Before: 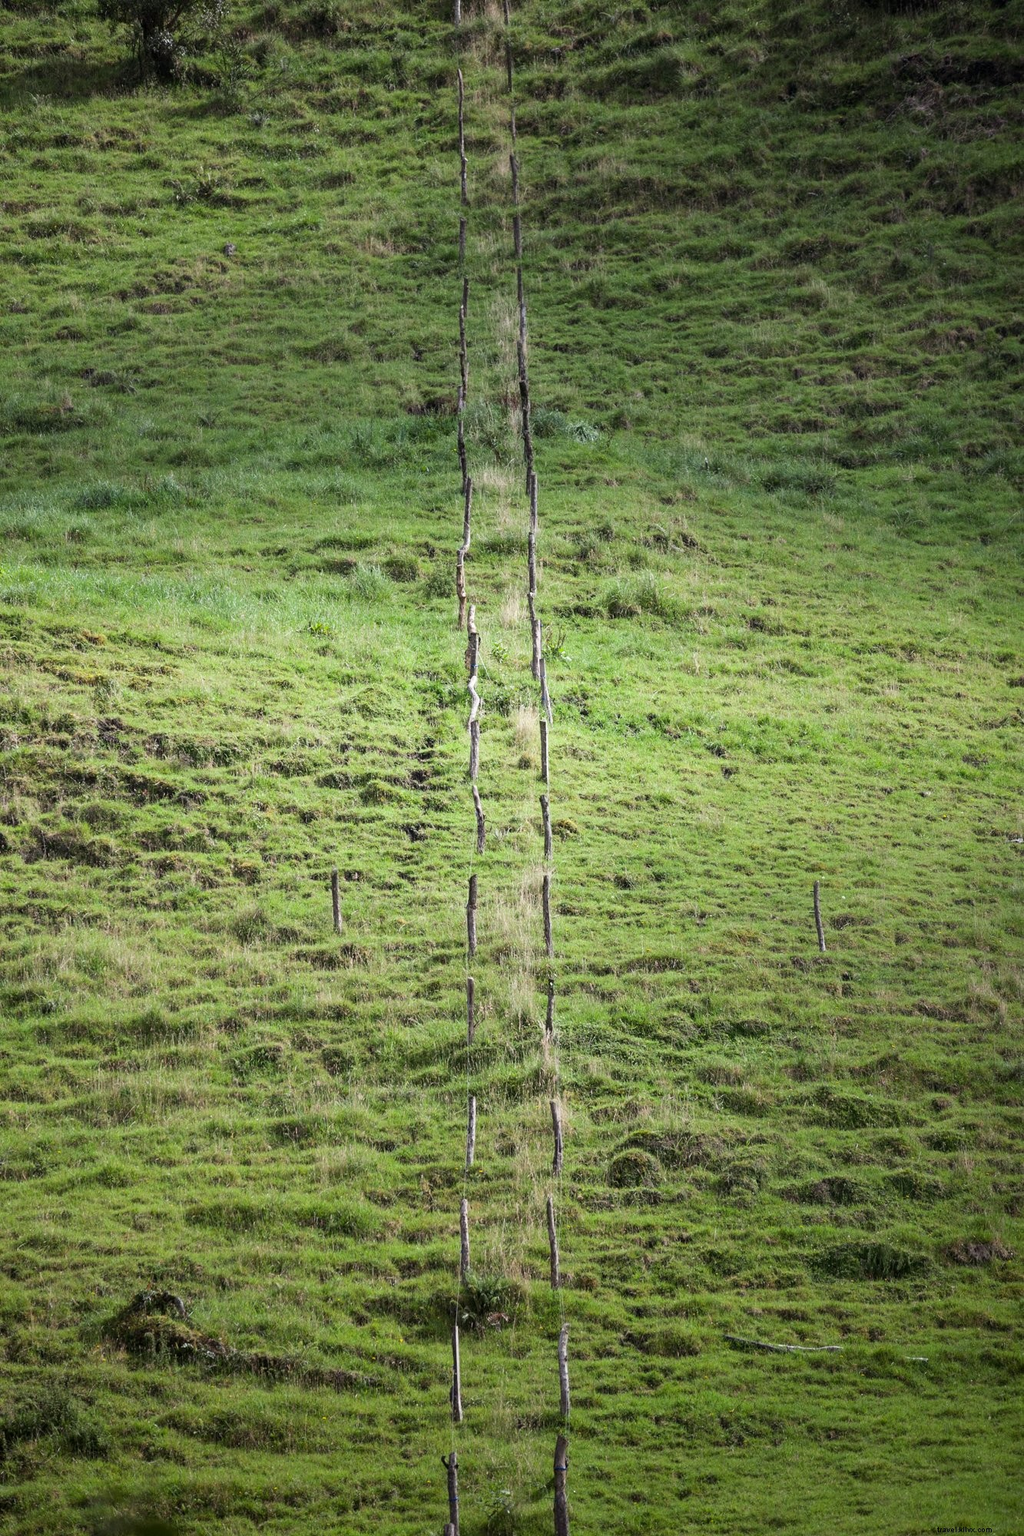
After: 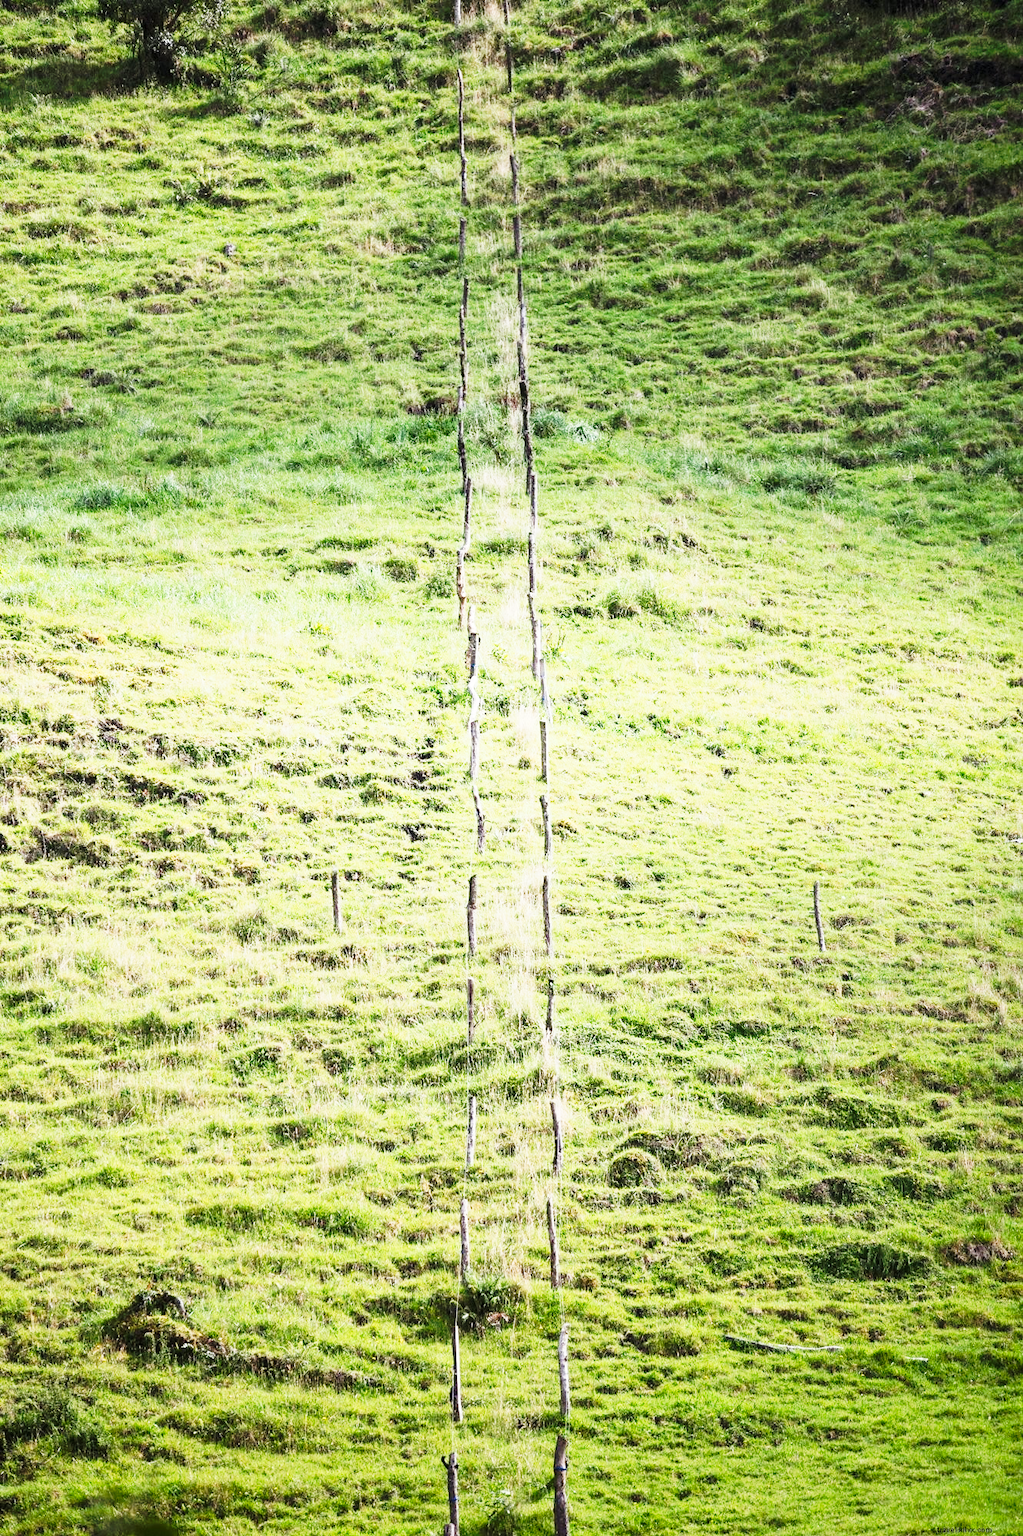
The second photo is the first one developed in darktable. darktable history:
contrast brightness saturation: contrast 0.195, brightness 0.142, saturation 0.143
tone curve: curves: ch0 [(0, 0) (0.003, 0.003) (0.011, 0.013) (0.025, 0.028) (0.044, 0.05) (0.069, 0.078) (0.1, 0.113) (0.136, 0.153) (0.177, 0.2) (0.224, 0.271) (0.277, 0.374) (0.335, 0.47) (0.399, 0.574) (0.468, 0.688) (0.543, 0.79) (0.623, 0.859) (0.709, 0.919) (0.801, 0.957) (0.898, 0.978) (1, 1)], preserve colors none
